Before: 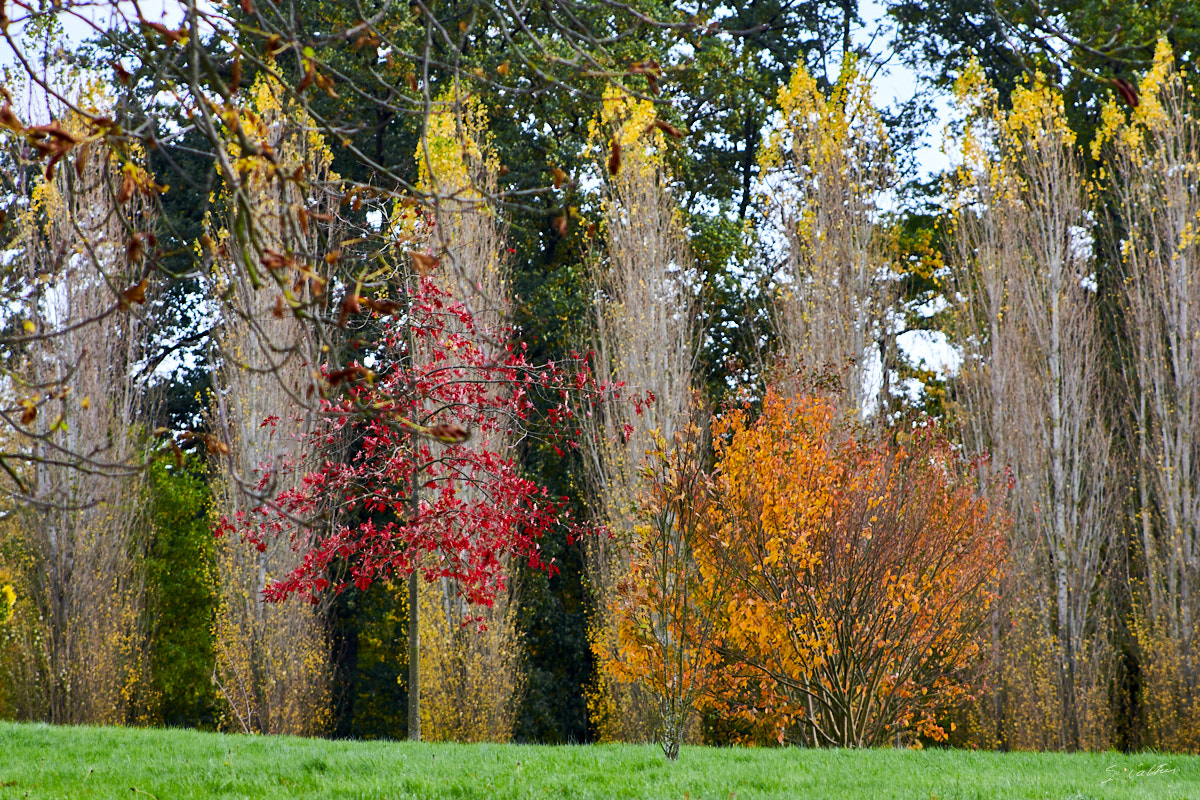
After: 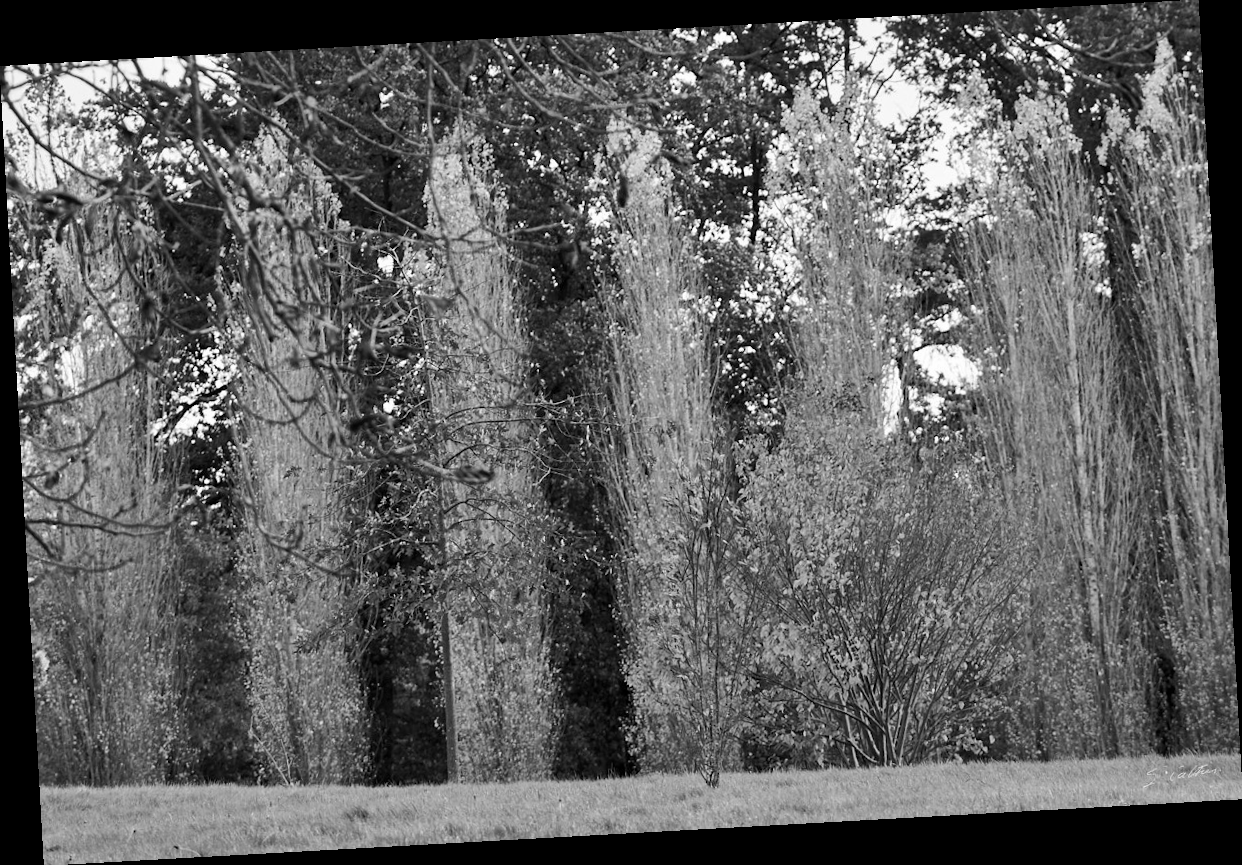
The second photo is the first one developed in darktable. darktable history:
rotate and perspective: rotation -3.18°, automatic cropping off
monochrome: on, module defaults
